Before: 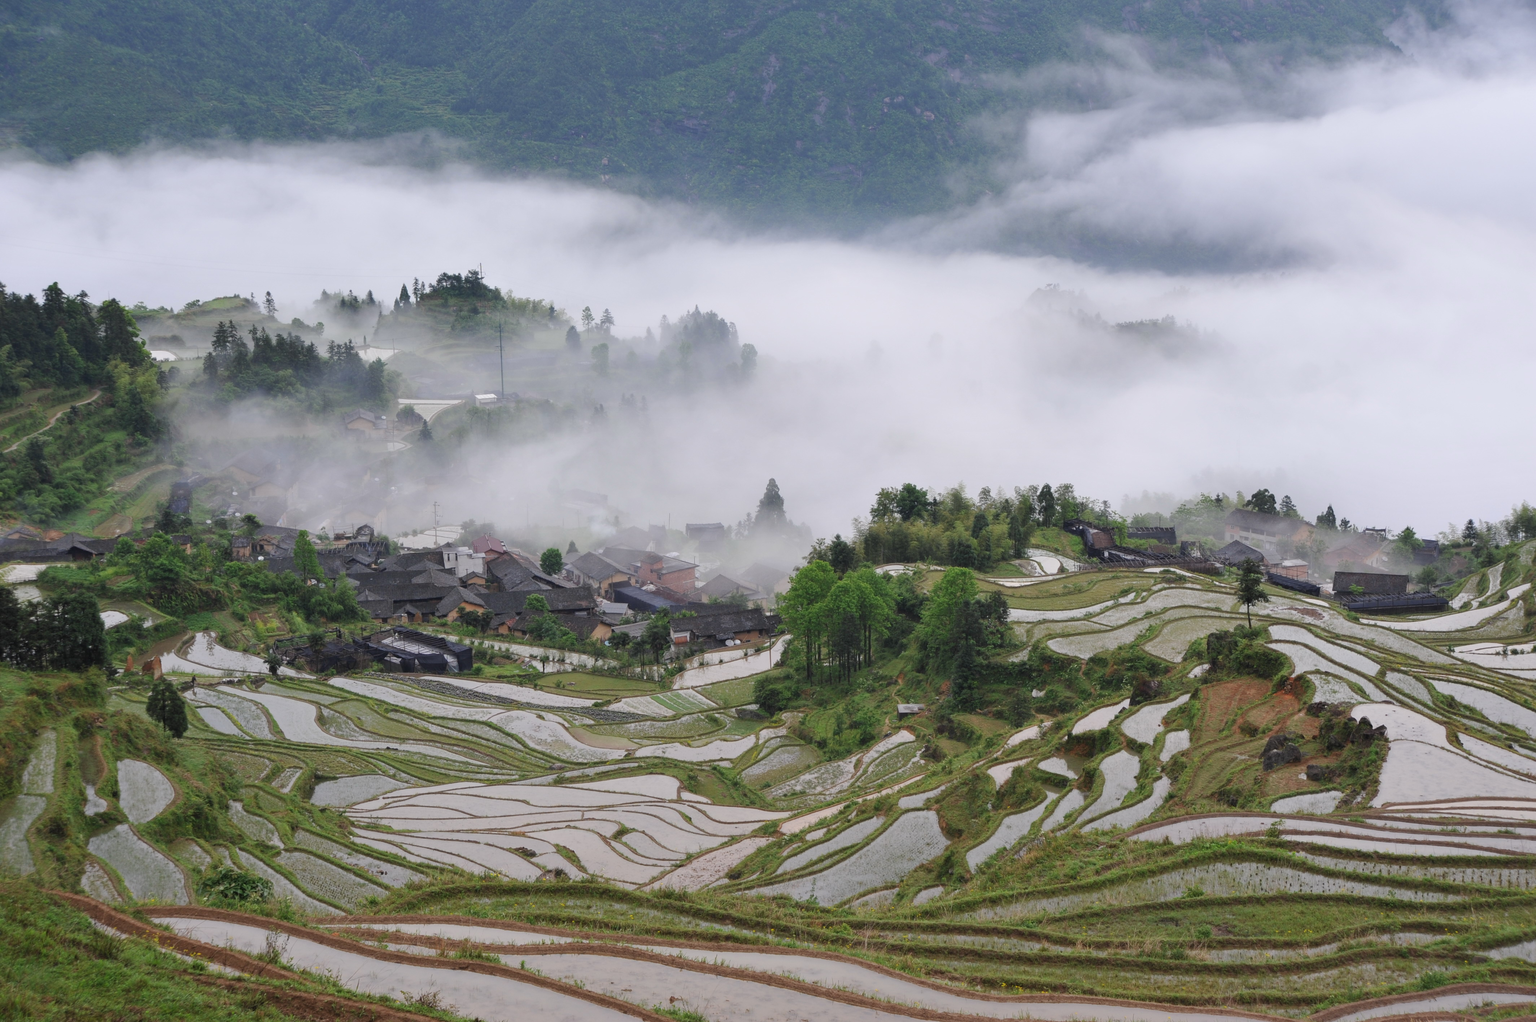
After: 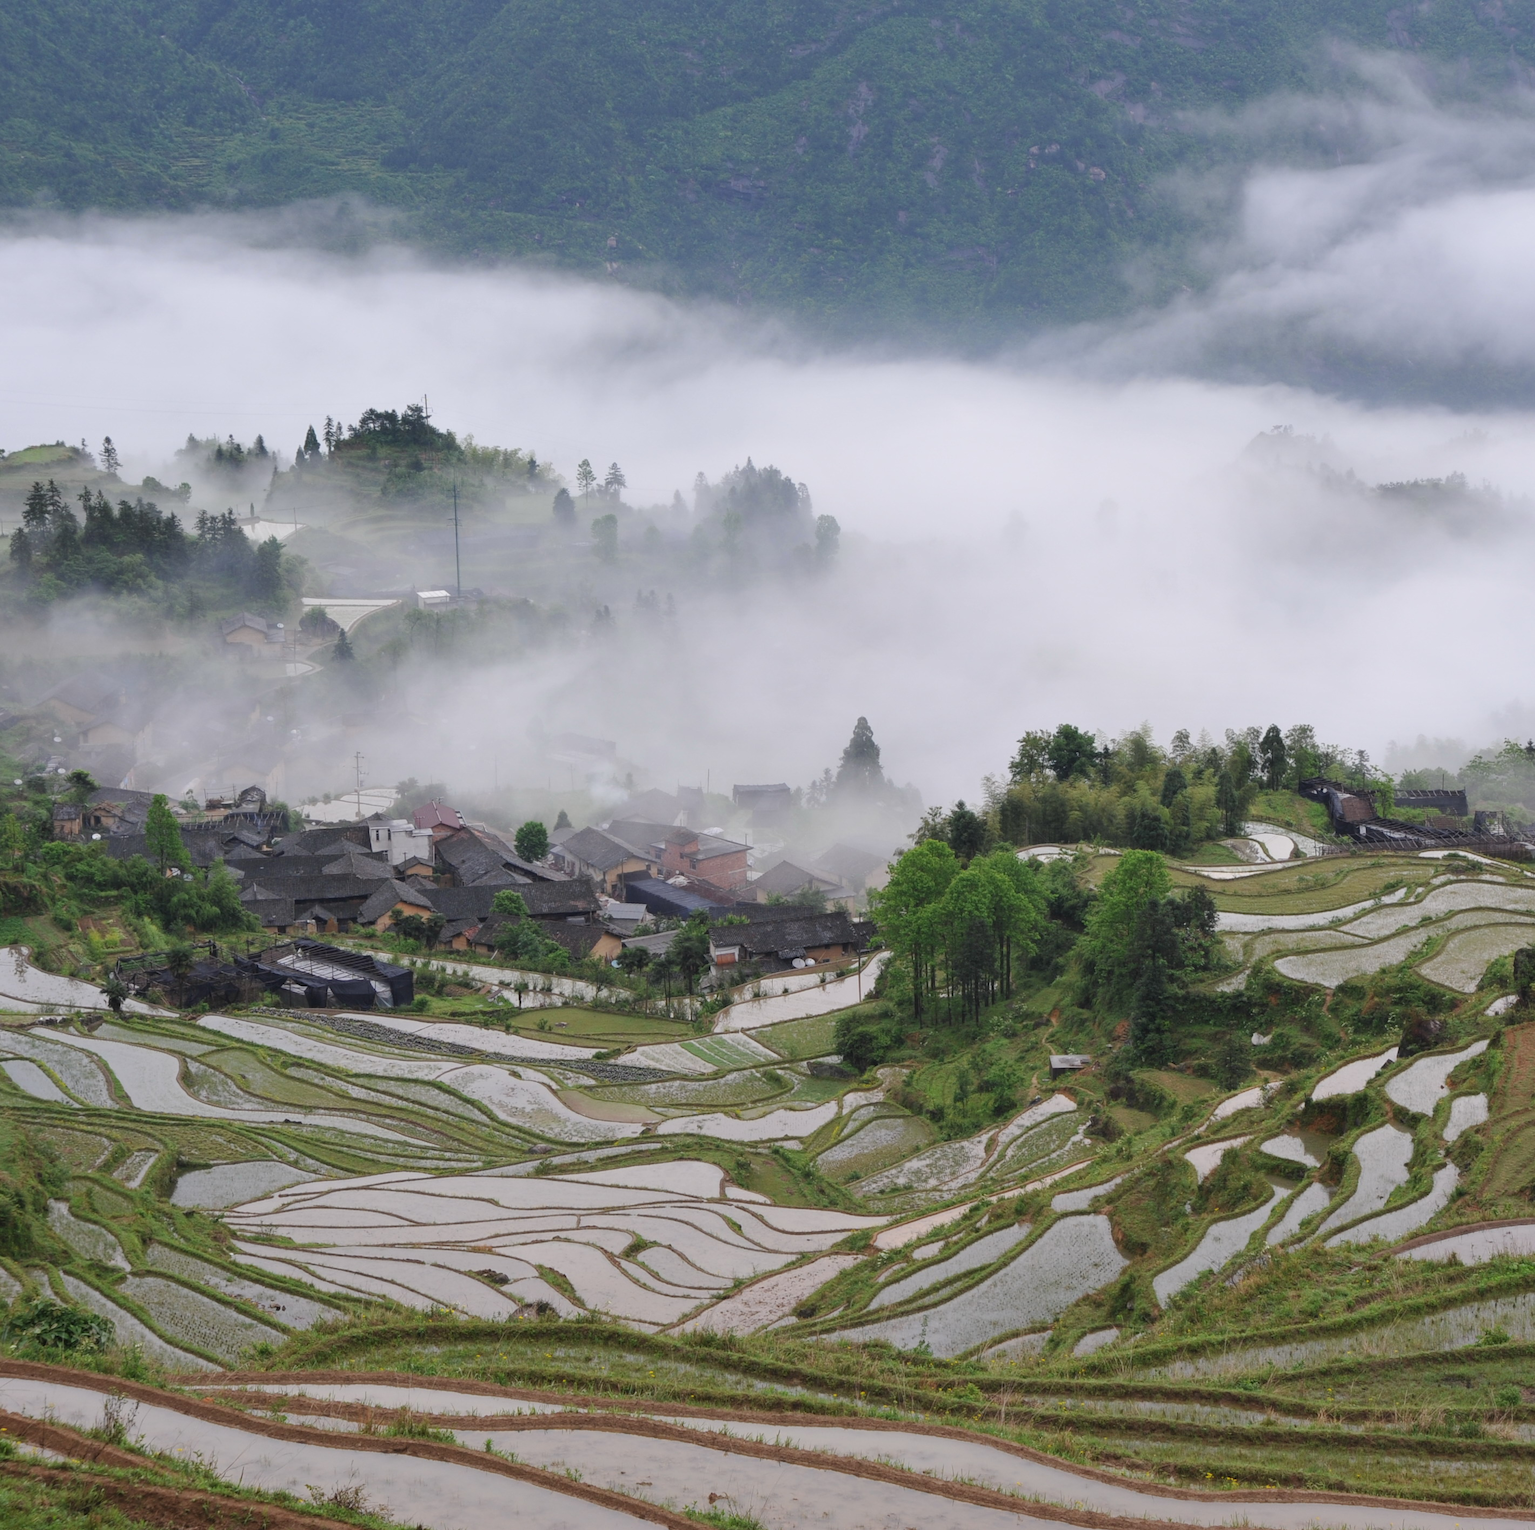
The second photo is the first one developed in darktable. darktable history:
crop and rotate: left 12.822%, right 20.405%
